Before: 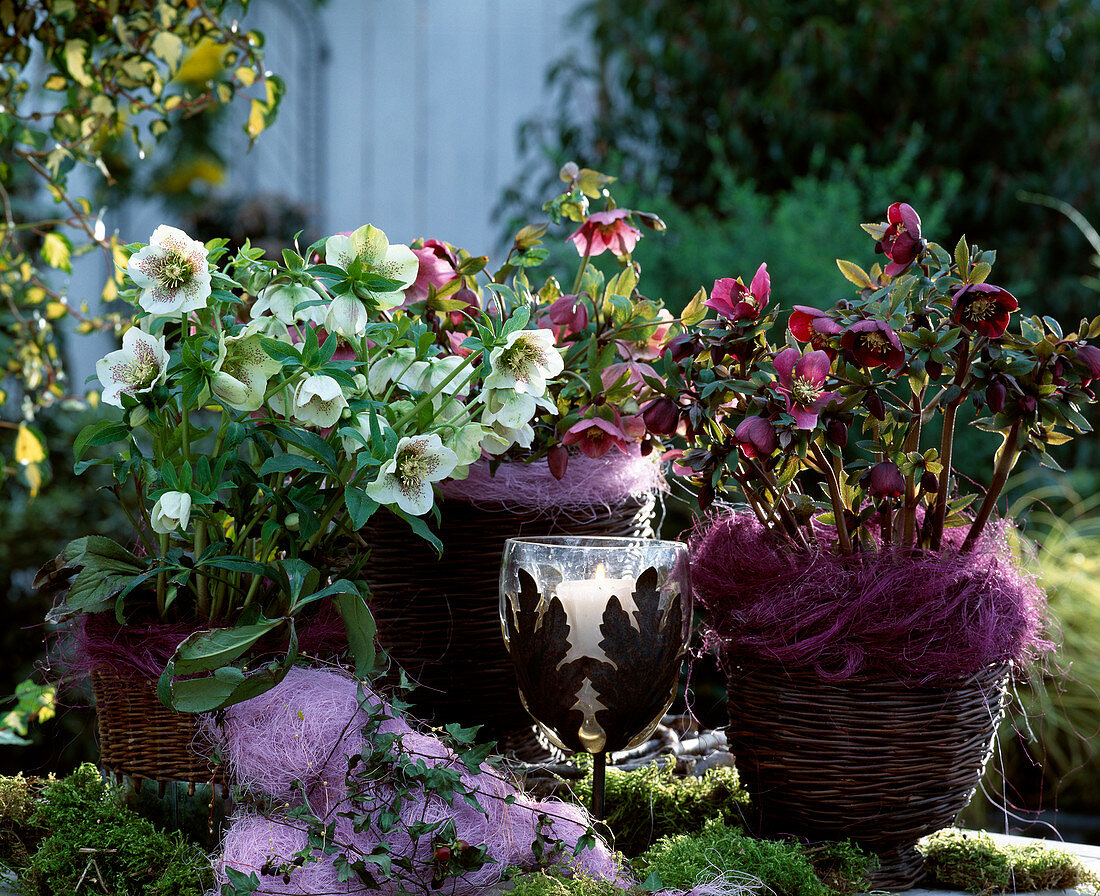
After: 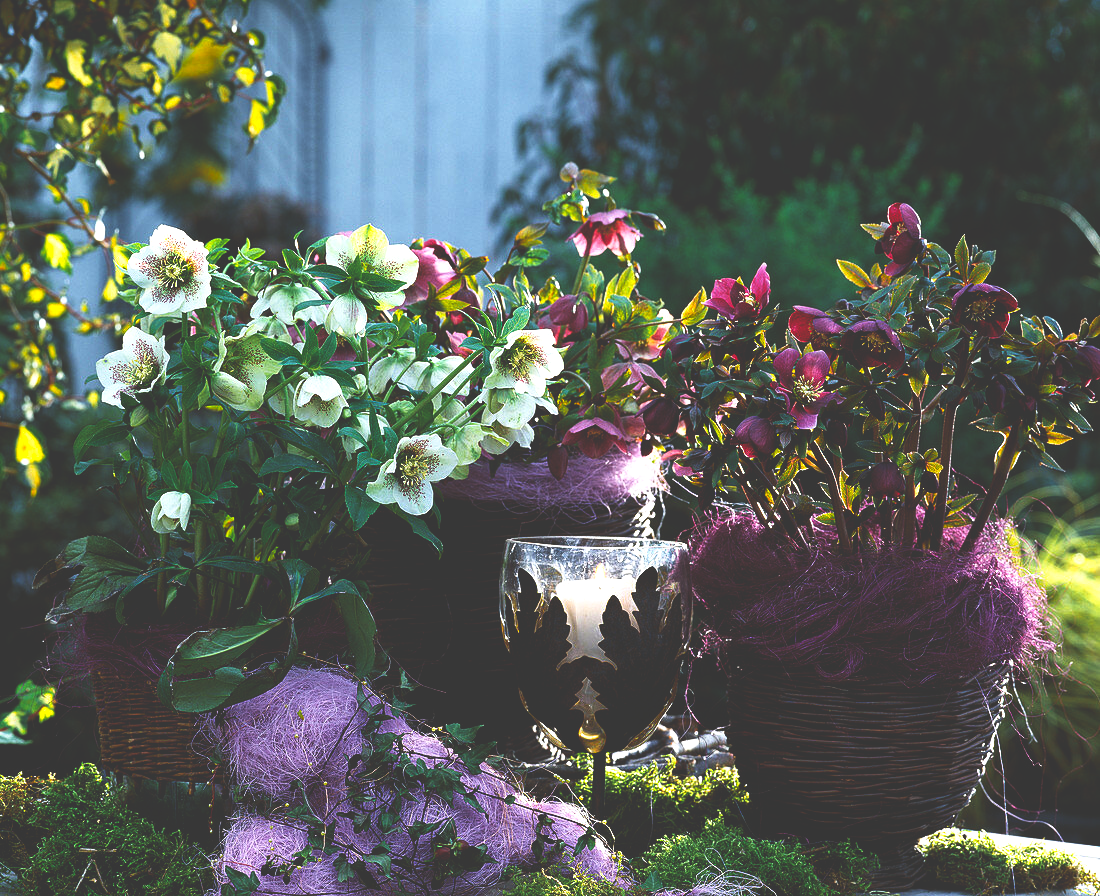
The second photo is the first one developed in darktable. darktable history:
color zones: curves: ch0 [(0.224, 0.526) (0.75, 0.5)]; ch1 [(0.055, 0.526) (0.224, 0.761) (0.377, 0.526) (0.75, 0.5)]
base curve: curves: ch0 [(0, 0.036) (0.007, 0.037) (0.604, 0.887) (1, 1)], preserve colors none
tone equalizer: -8 EV 0.221 EV, -7 EV 0.449 EV, -6 EV 0.409 EV, -5 EV 0.25 EV, -3 EV -0.268 EV, -2 EV -0.391 EV, -1 EV -0.404 EV, +0 EV -0.261 EV
shadows and highlights: shadows -13.3, white point adjustment 3.83, highlights 27.6
